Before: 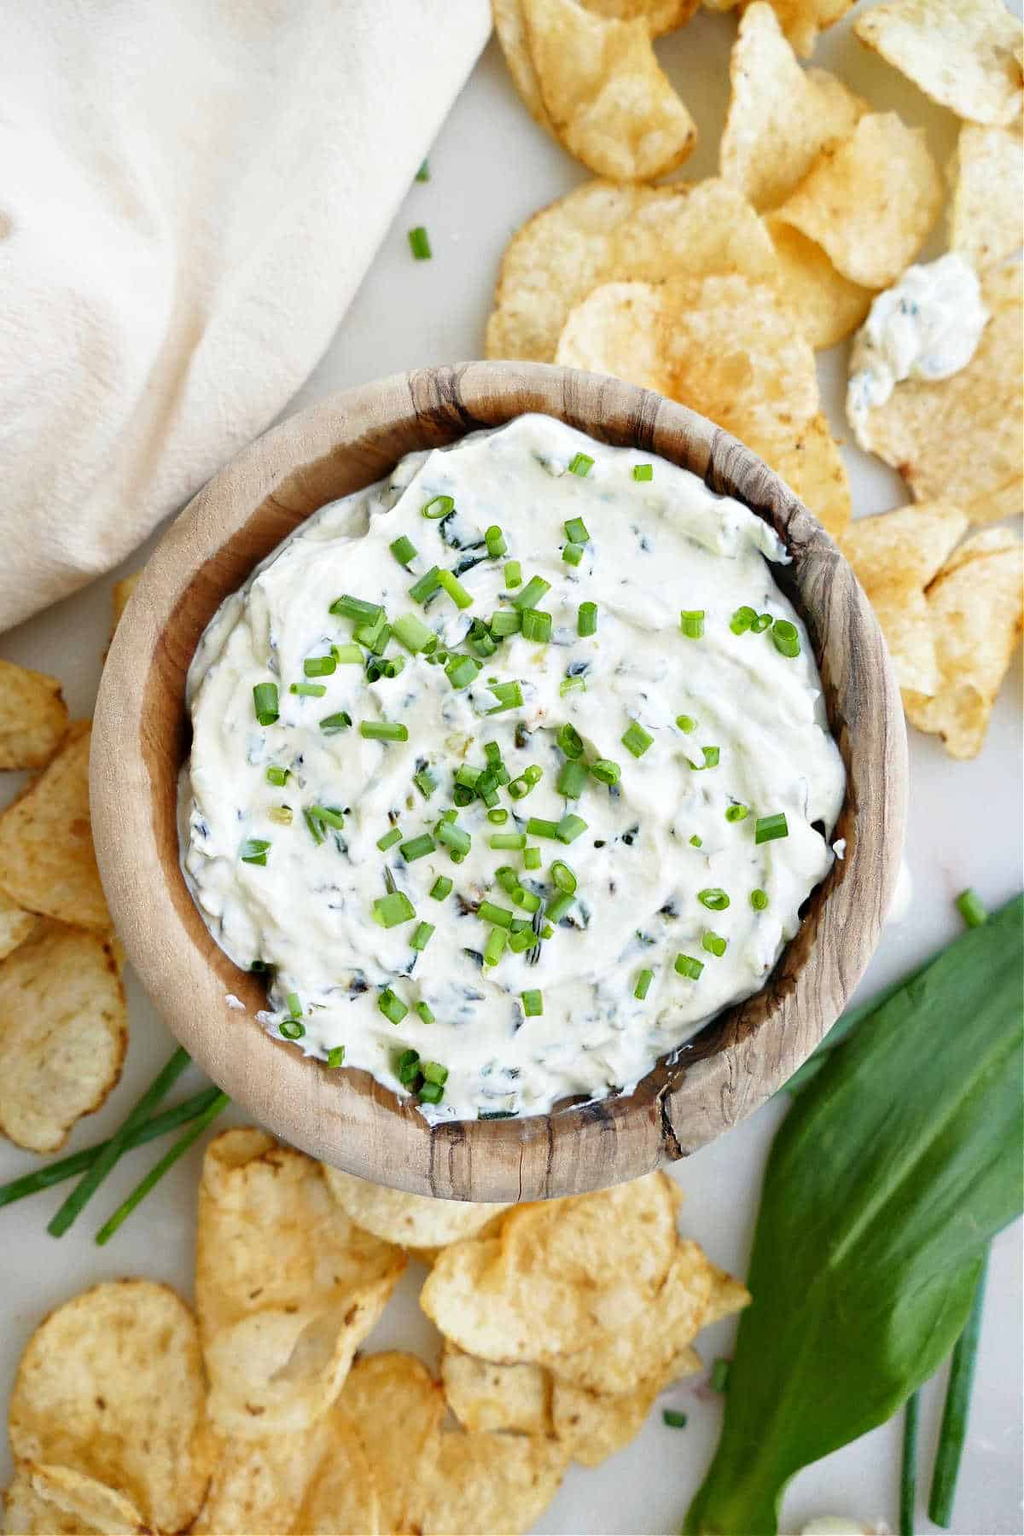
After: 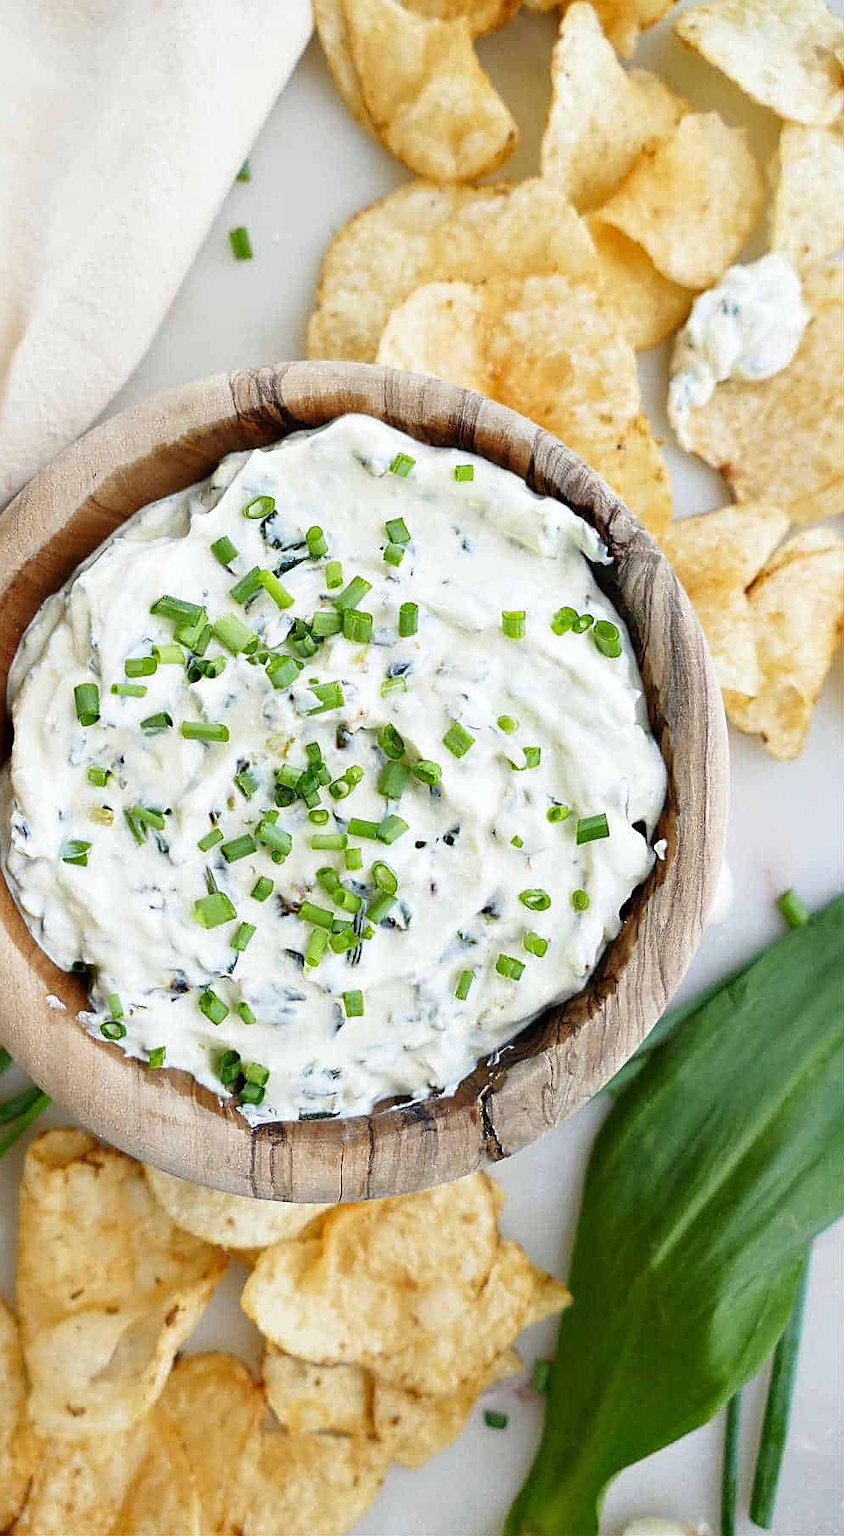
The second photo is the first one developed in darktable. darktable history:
sharpen: on, module defaults
crop: left 17.582%, bottom 0.031%
